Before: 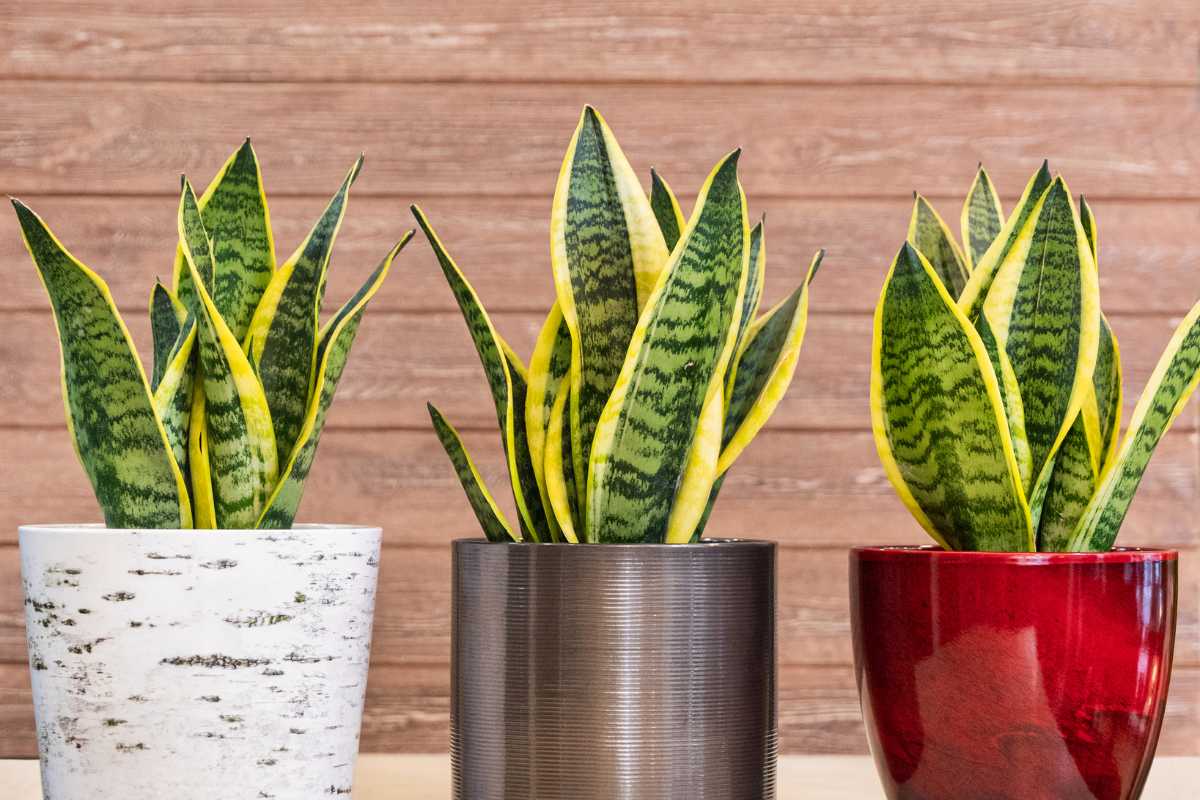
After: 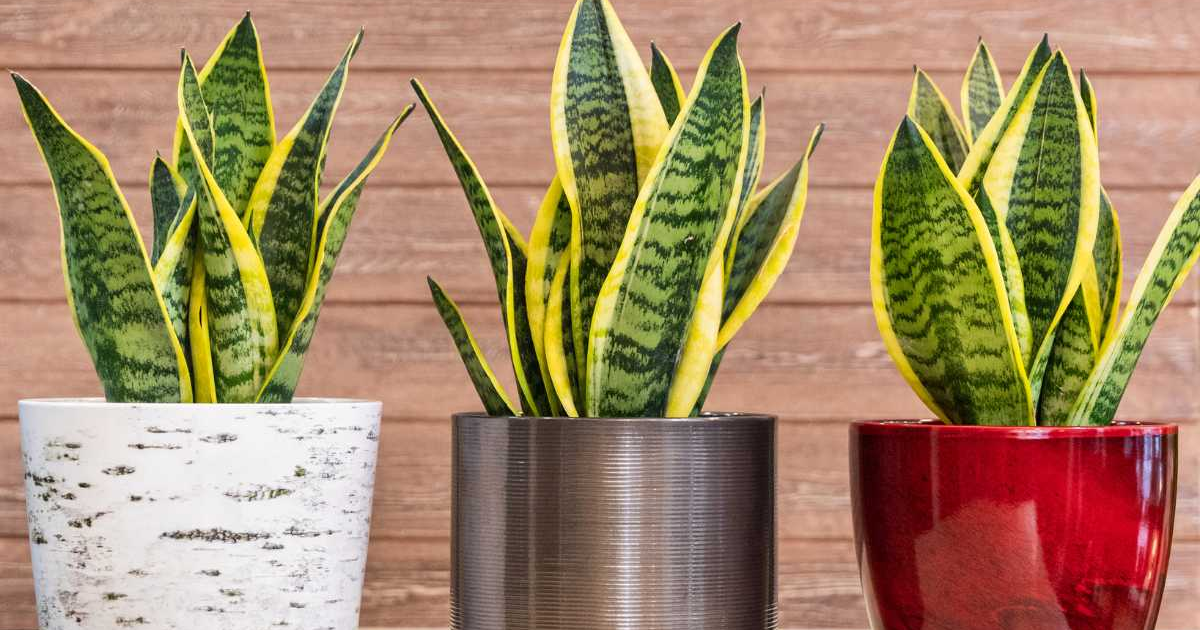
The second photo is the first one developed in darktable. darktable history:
crop and rotate: top 15.835%, bottom 5.311%
